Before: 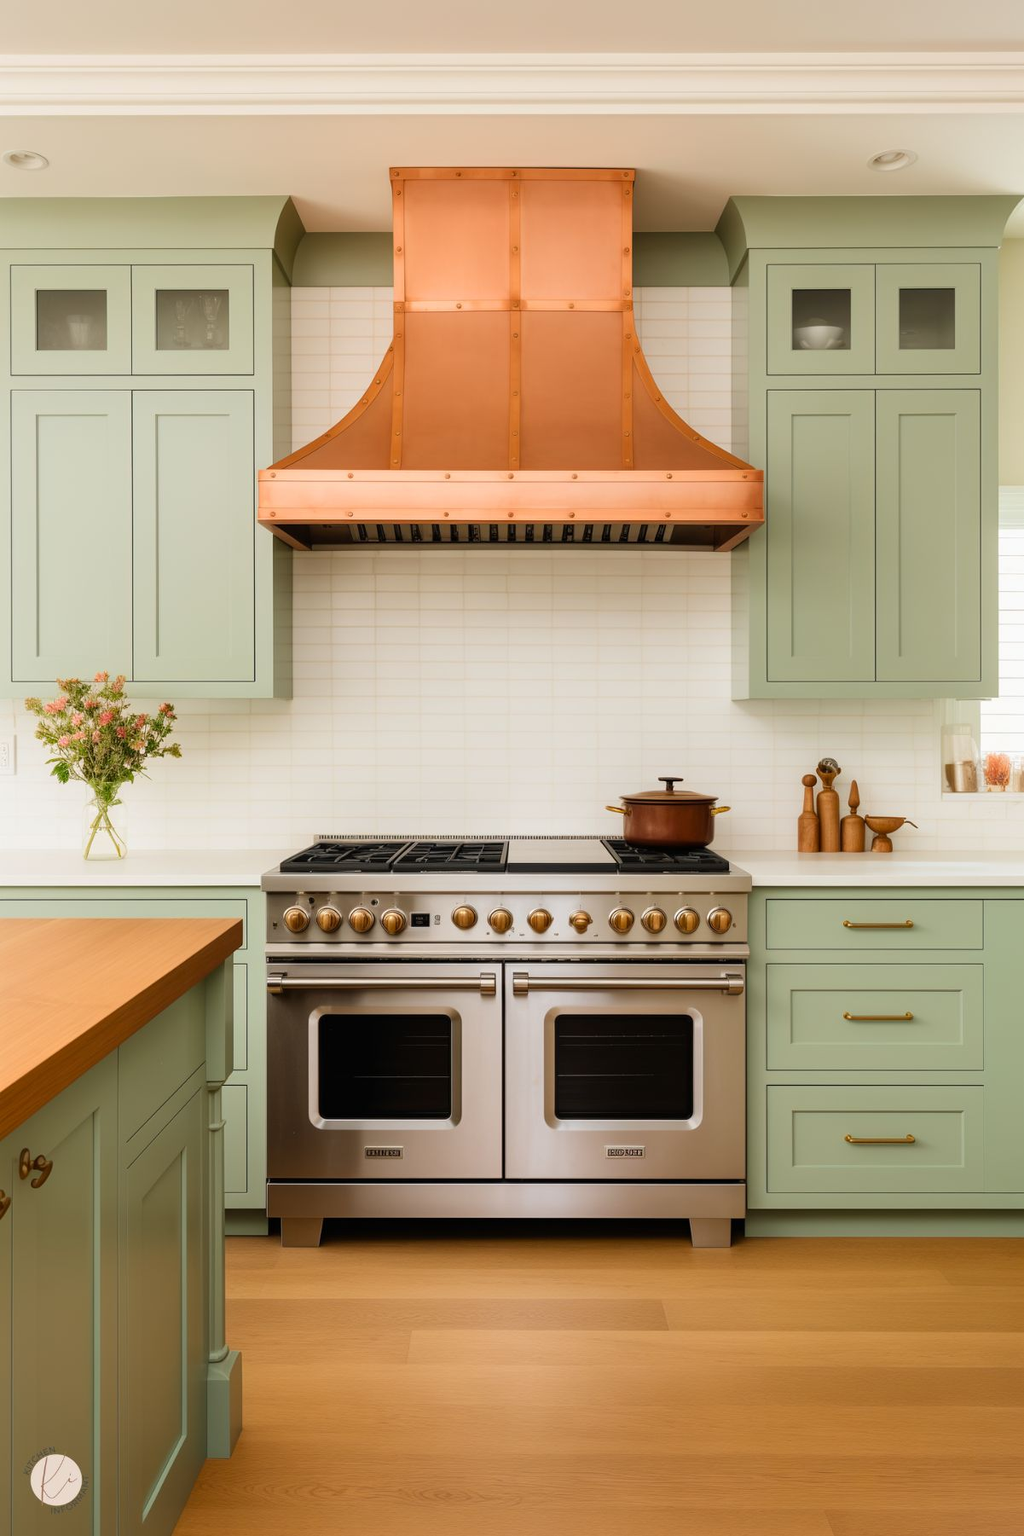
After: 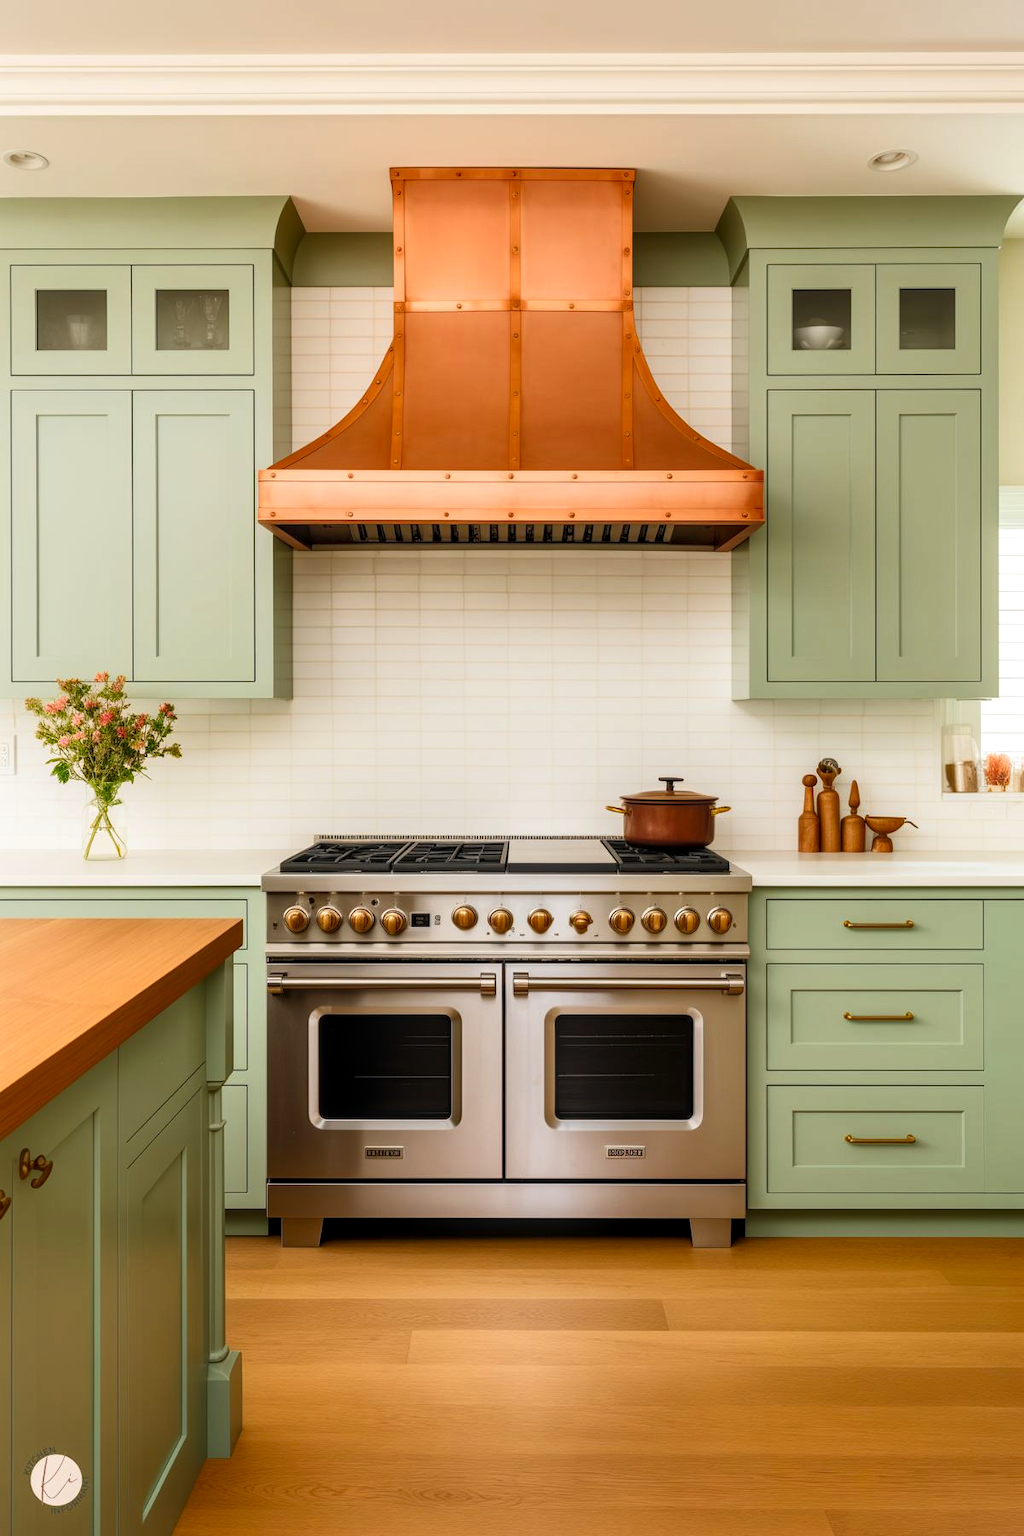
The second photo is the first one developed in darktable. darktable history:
contrast brightness saturation: contrast 0.08, saturation 0.196
local contrast: detail 130%
tone curve: curves: ch0 [(0, 0) (0.003, 0.013) (0.011, 0.02) (0.025, 0.037) (0.044, 0.068) (0.069, 0.108) (0.1, 0.138) (0.136, 0.168) (0.177, 0.203) (0.224, 0.241) (0.277, 0.281) (0.335, 0.328) (0.399, 0.382) (0.468, 0.448) (0.543, 0.519) (0.623, 0.603) (0.709, 0.705) (0.801, 0.808) (0.898, 0.903) (1, 1)], color space Lab, independent channels, preserve colors none
